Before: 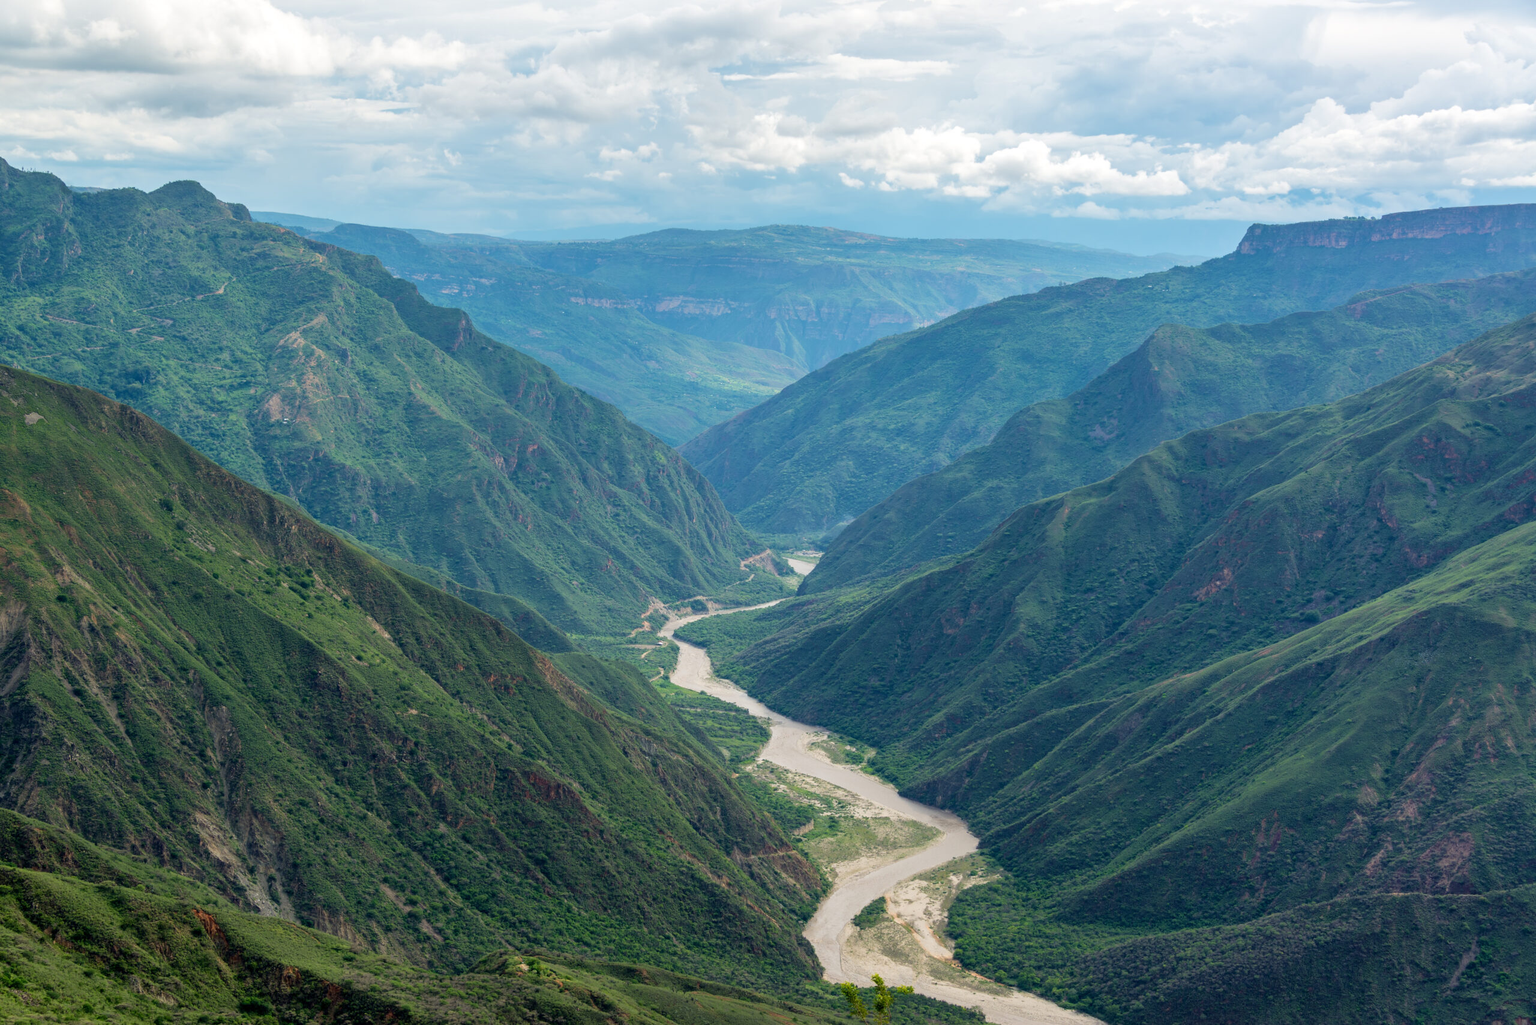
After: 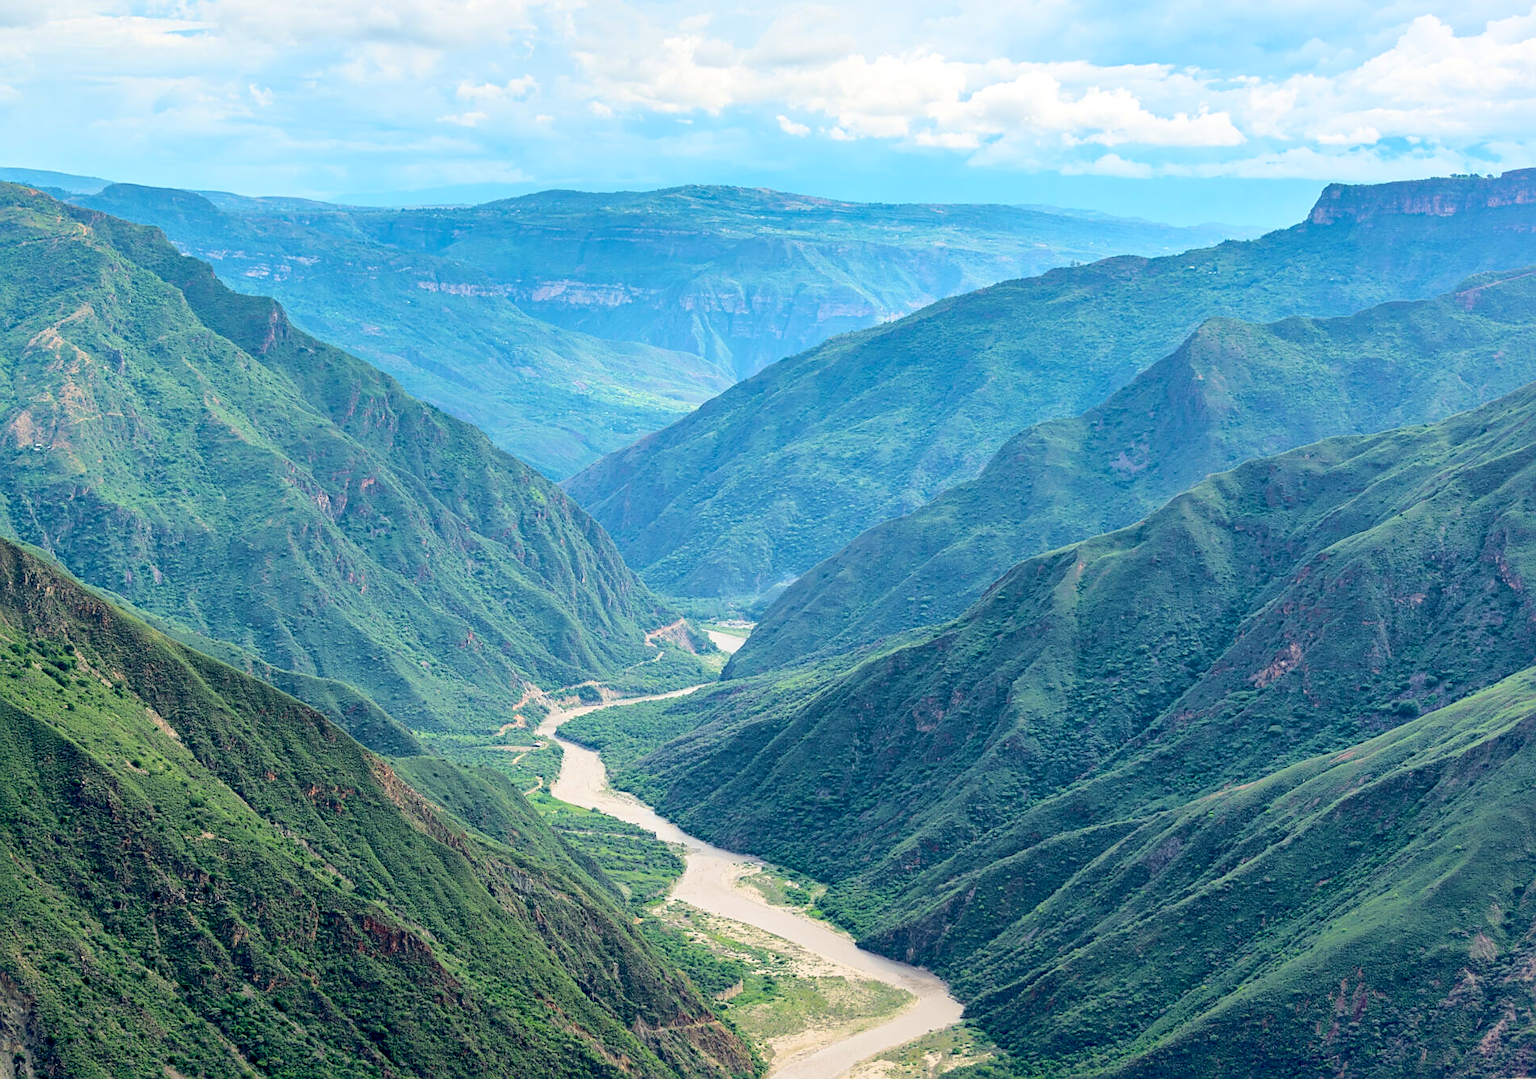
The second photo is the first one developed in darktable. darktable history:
exposure: black level correction 0.009, exposure 0.016 EV, compensate exposure bias true, compensate highlight preservation false
sharpen: on, module defaults
shadows and highlights: on, module defaults
base curve: curves: ch0 [(0, 0) (0.028, 0.03) (0.121, 0.232) (0.46, 0.748) (0.859, 0.968) (1, 1)]
crop: left 16.784%, top 8.484%, right 8.33%, bottom 12.657%
